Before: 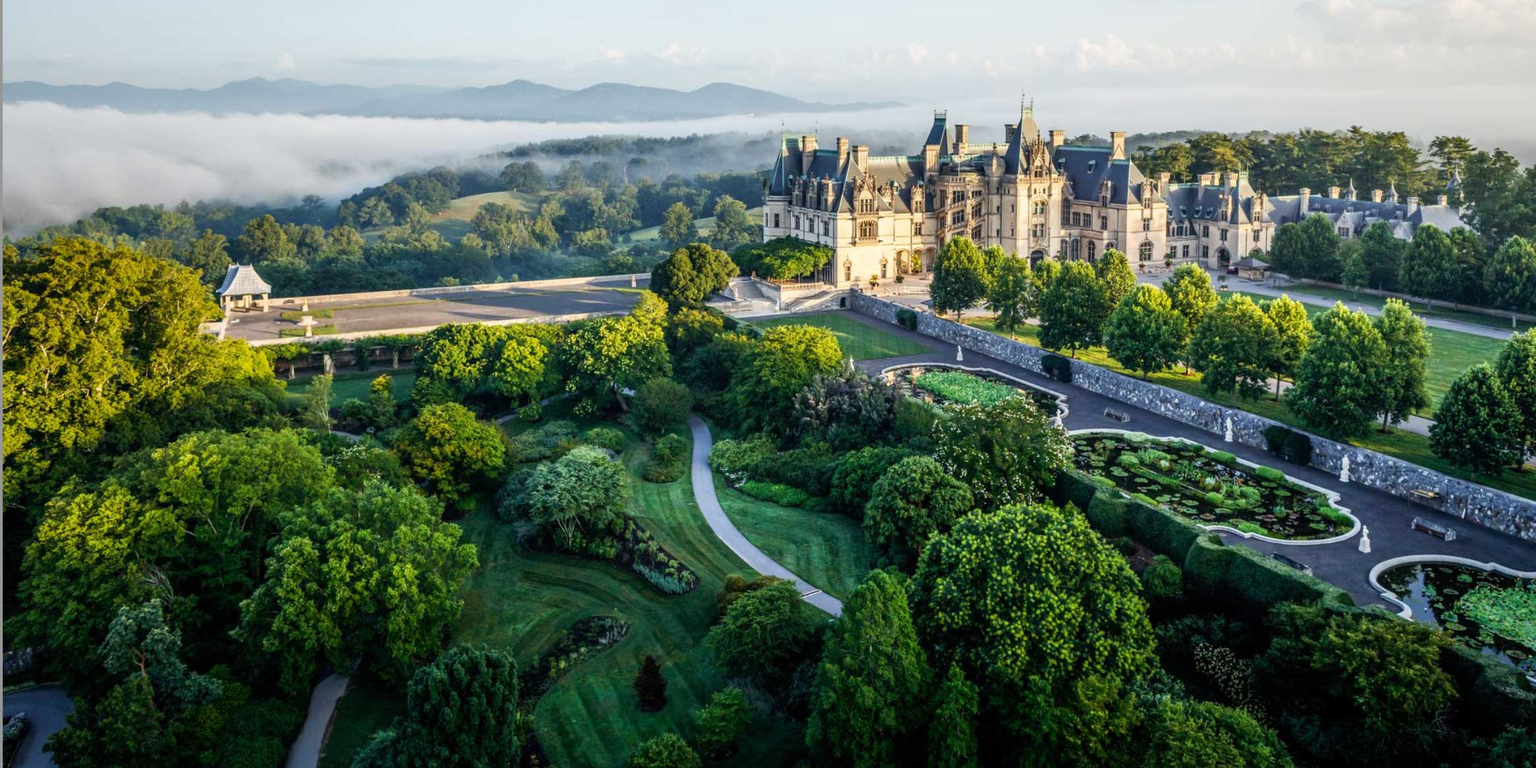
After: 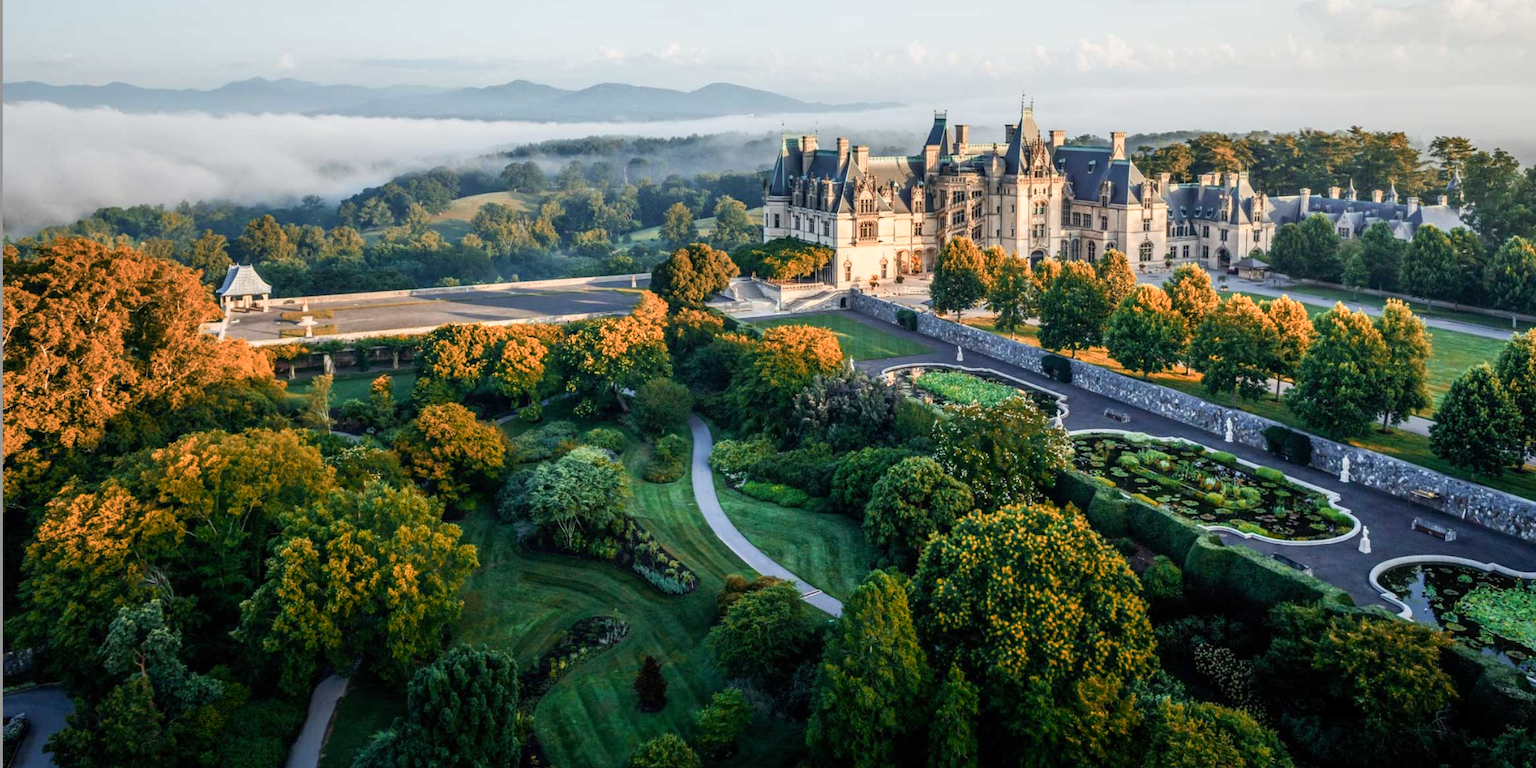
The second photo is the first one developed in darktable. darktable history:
color zones: curves: ch2 [(0, 0.5) (0.084, 0.497) (0.323, 0.335) (0.4, 0.497) (1, 0.5)]
